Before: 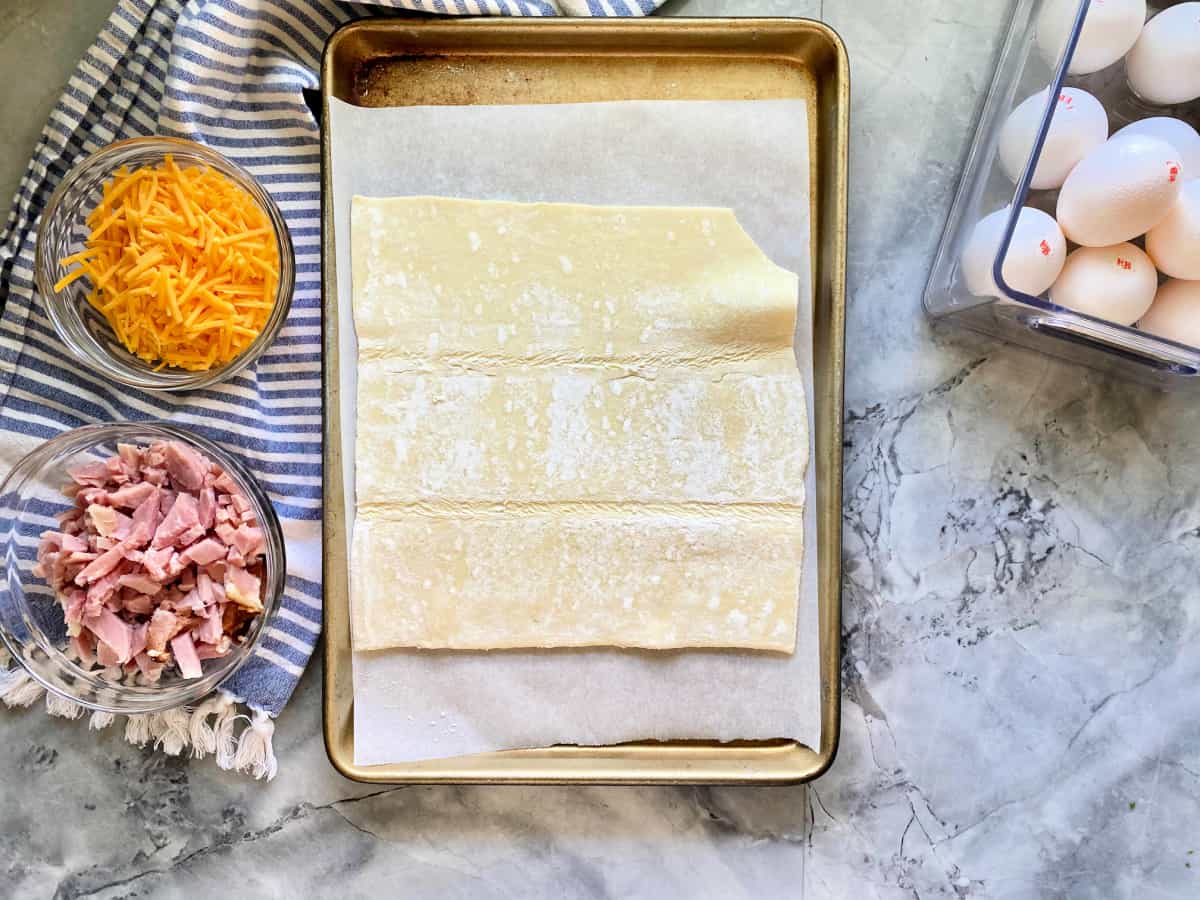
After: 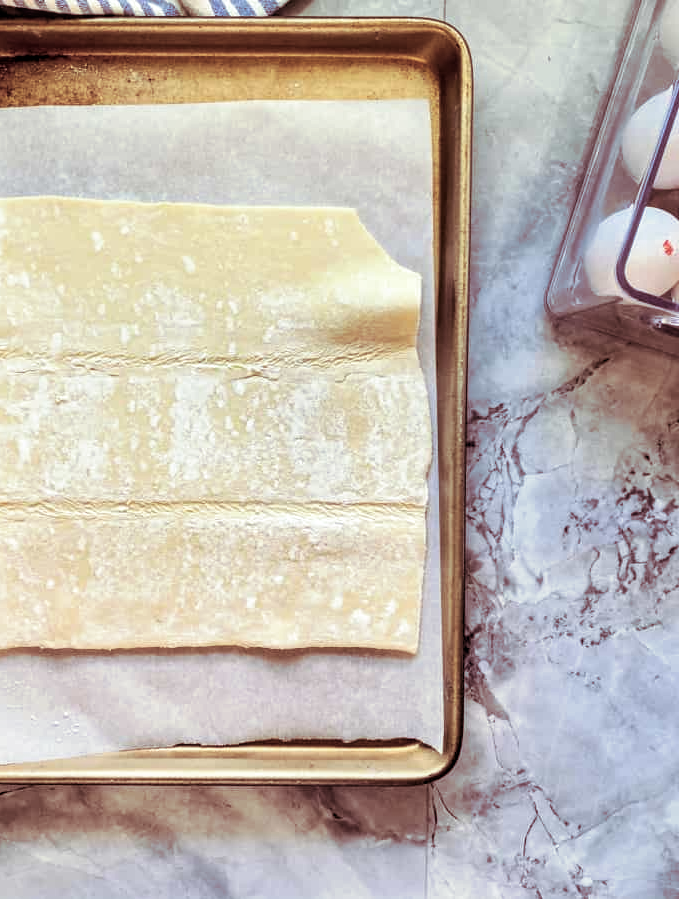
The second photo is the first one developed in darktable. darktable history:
crop: left 31.458%, top 0%, right 11.876%
local contrast: on, module defaults
split-toning: on, module defaults
